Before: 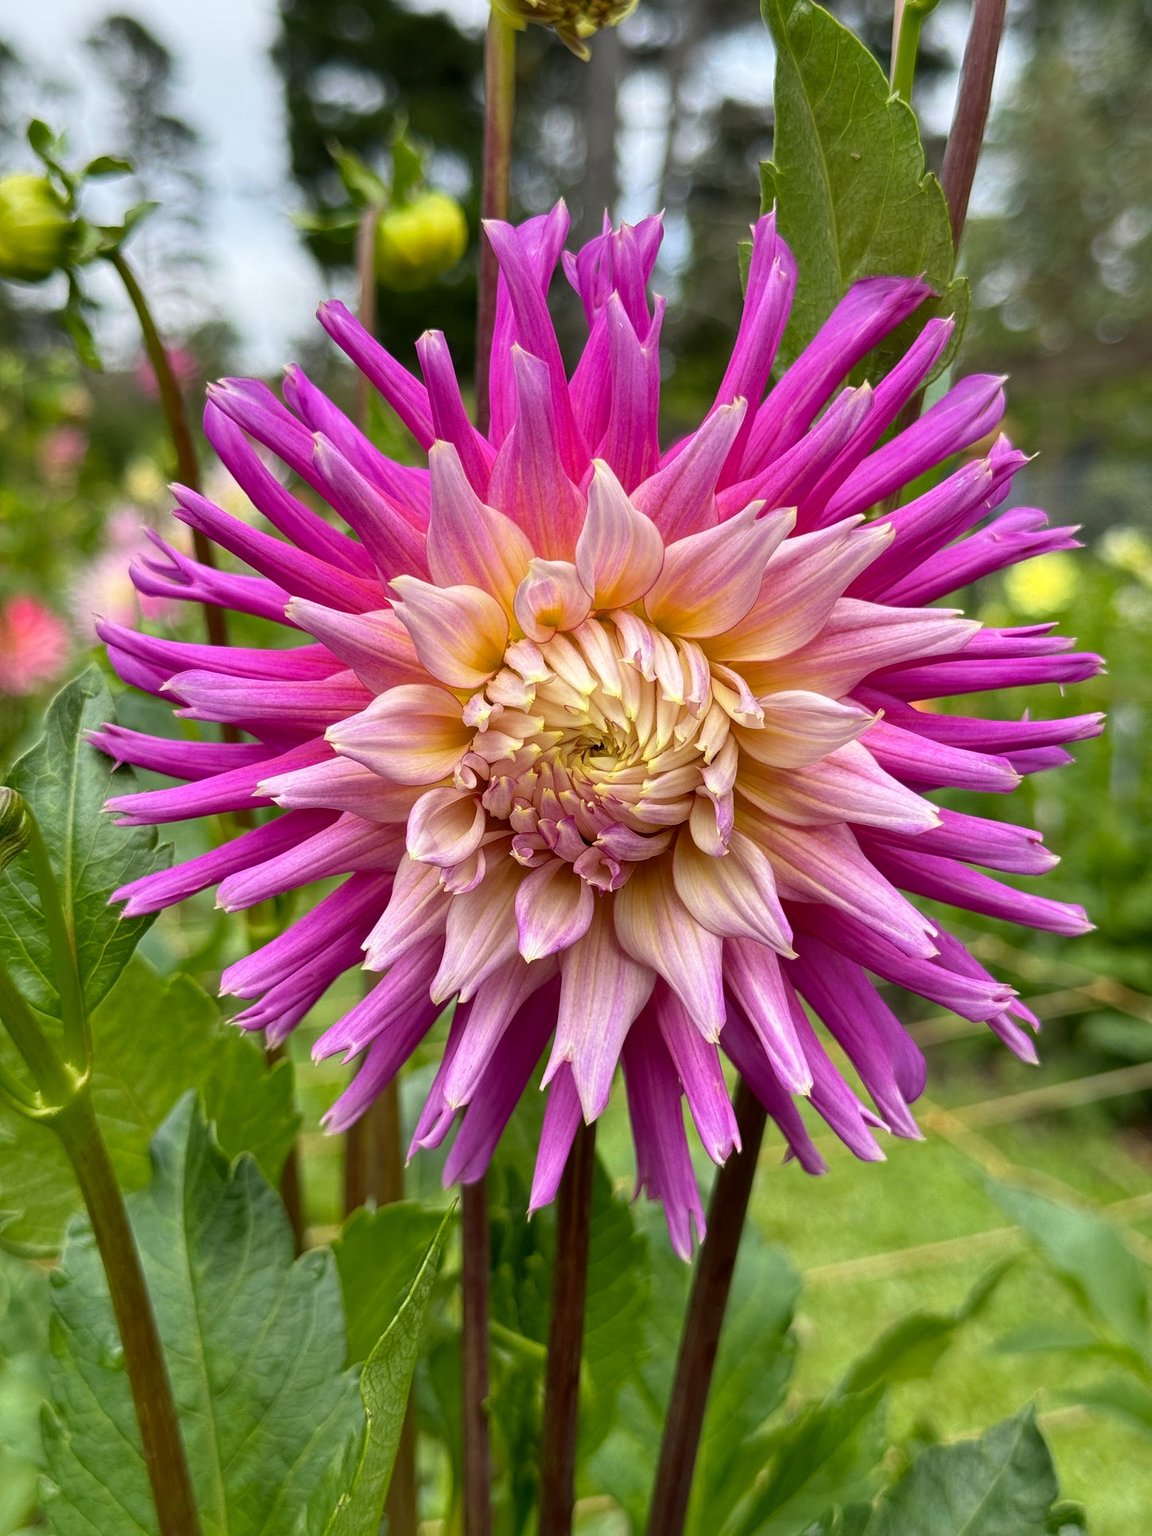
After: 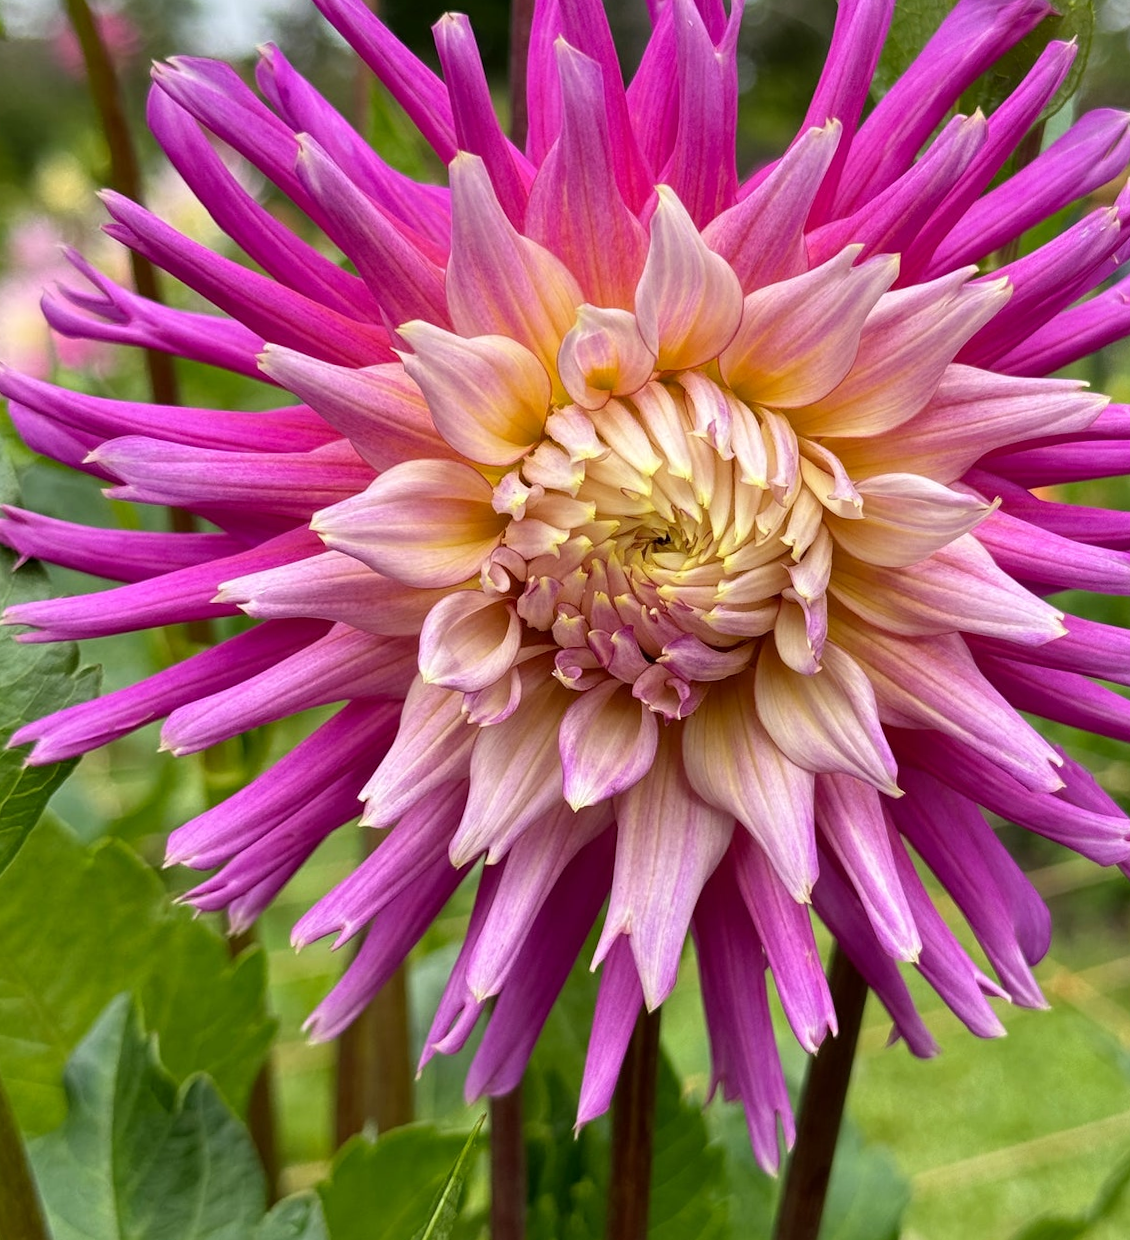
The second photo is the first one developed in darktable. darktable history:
rotate and perspective: rotation -0.013°, lens shift (vertical) -0.027, lens shift (horizontal) 0.178, crop left 0.016, crop right 0.989, crop top 0.082, crop bottom 0.918
crop: left 9.712%, top 16.928%, right 10.845%, bottom 12.332%
